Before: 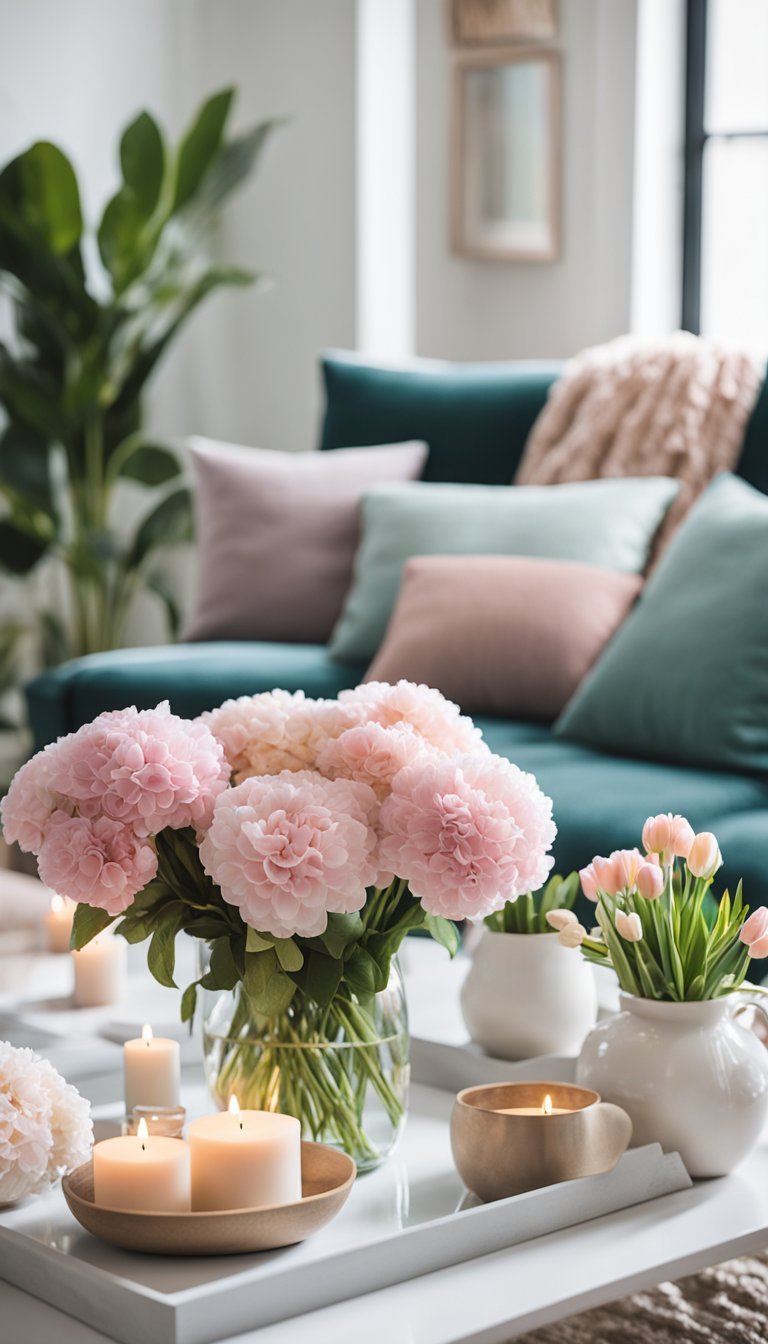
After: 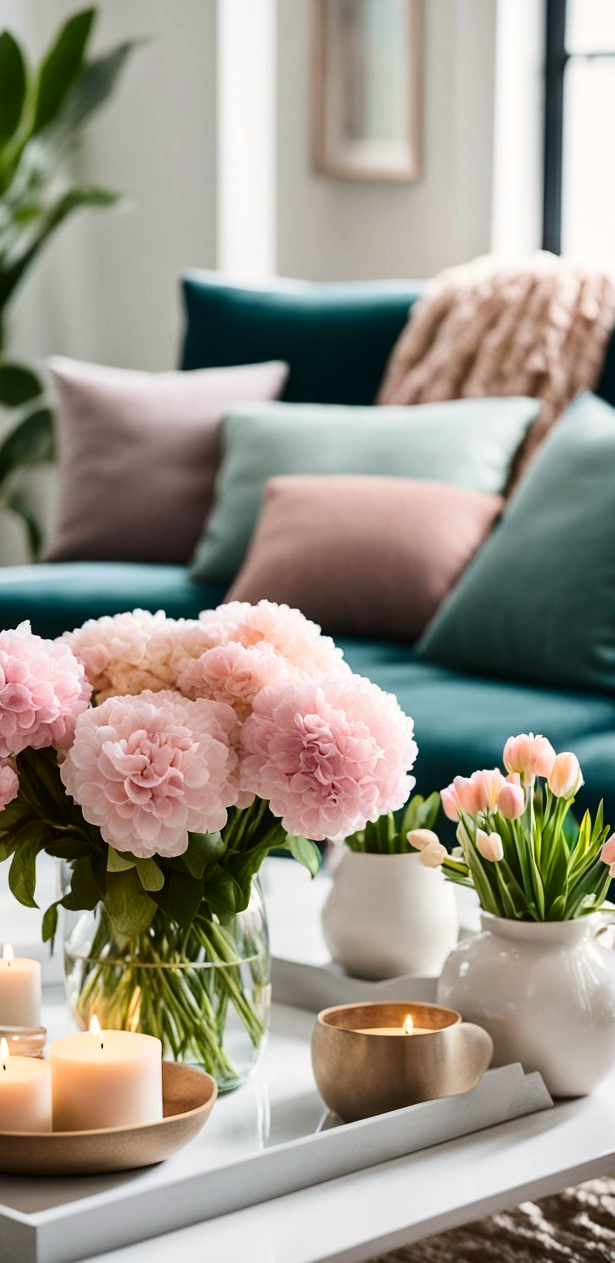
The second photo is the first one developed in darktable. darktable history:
color calibration: x 0.342, y 0.355, temperature 5140.47 K
crop and rotate: left 18.107%, top 5.953%, right 1.767%
contrast brightness saturation: contrast 0.191, brightness -0.108, saturation 0.206
